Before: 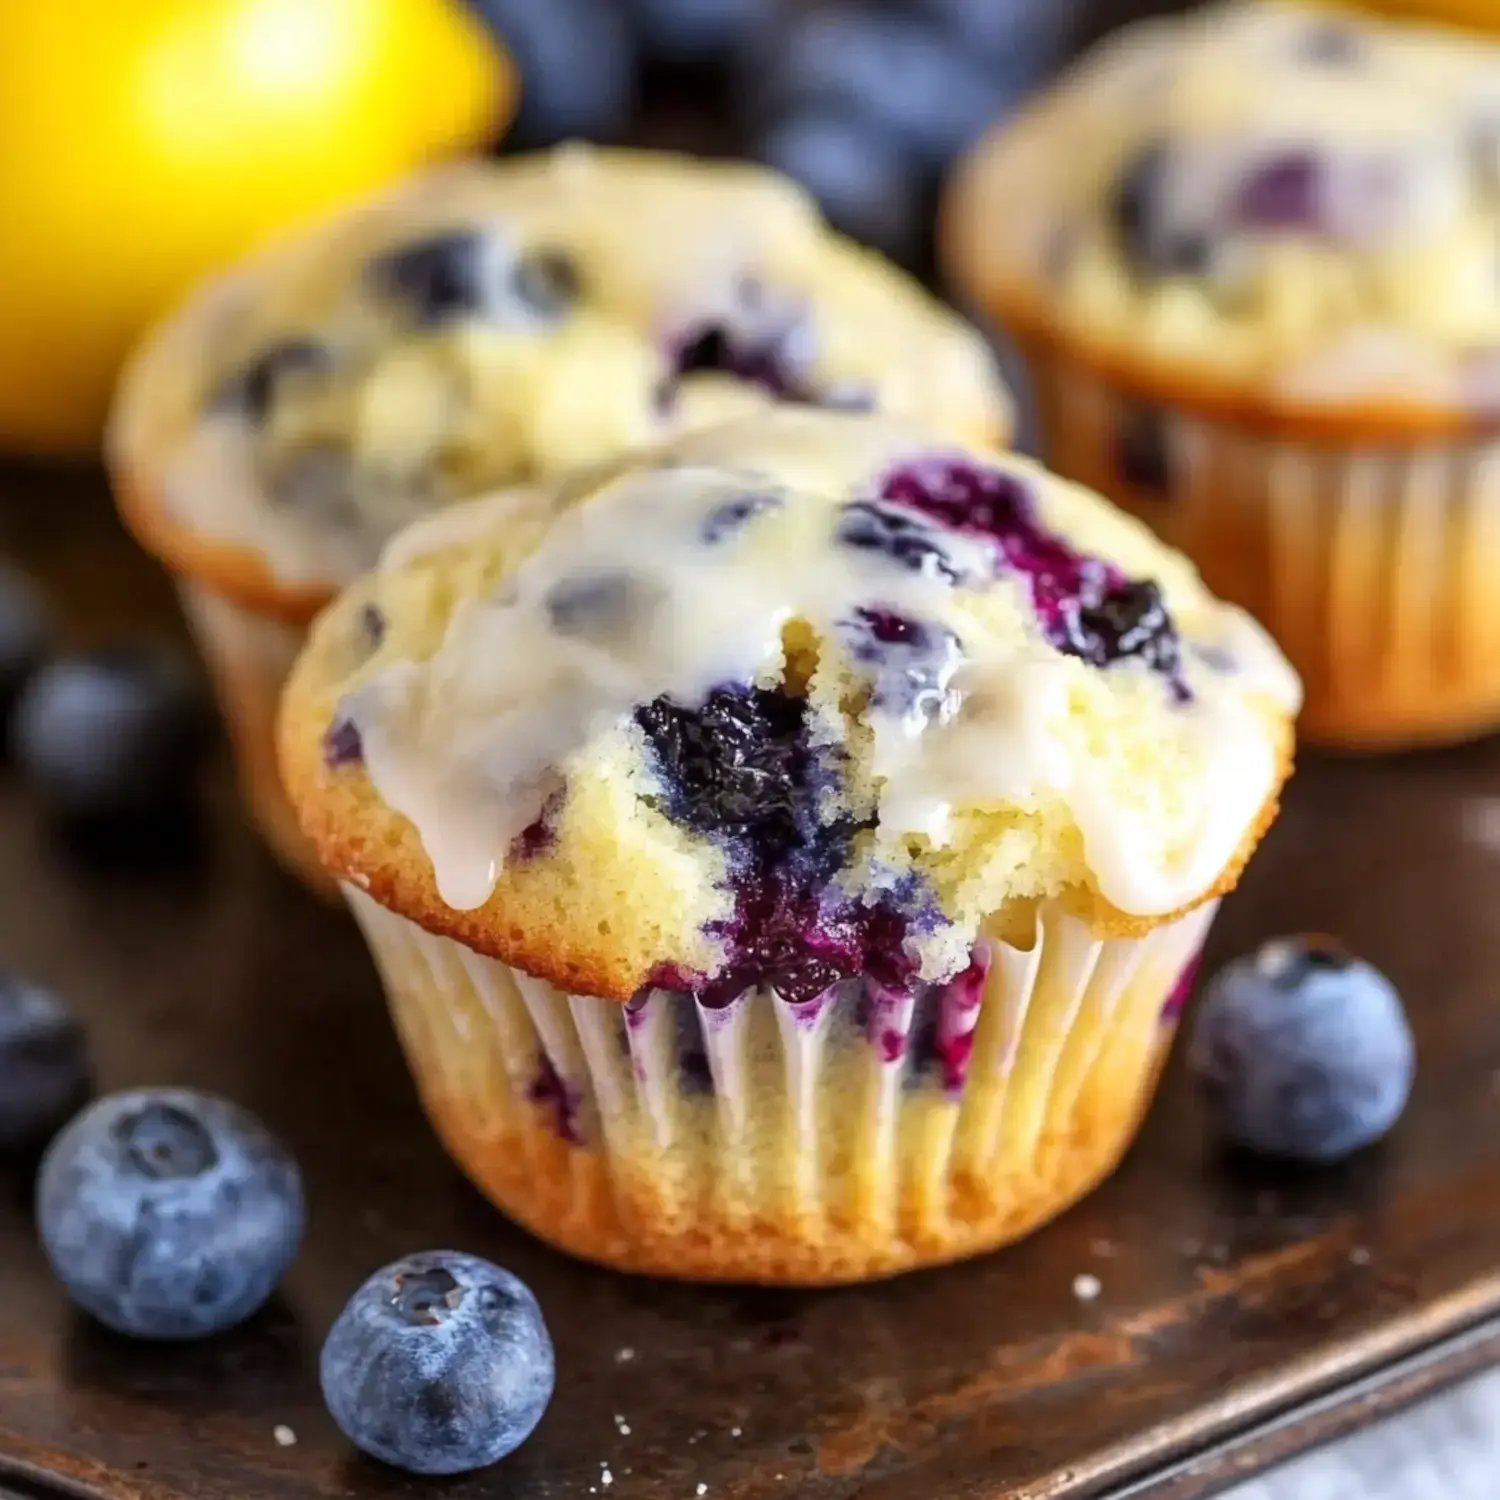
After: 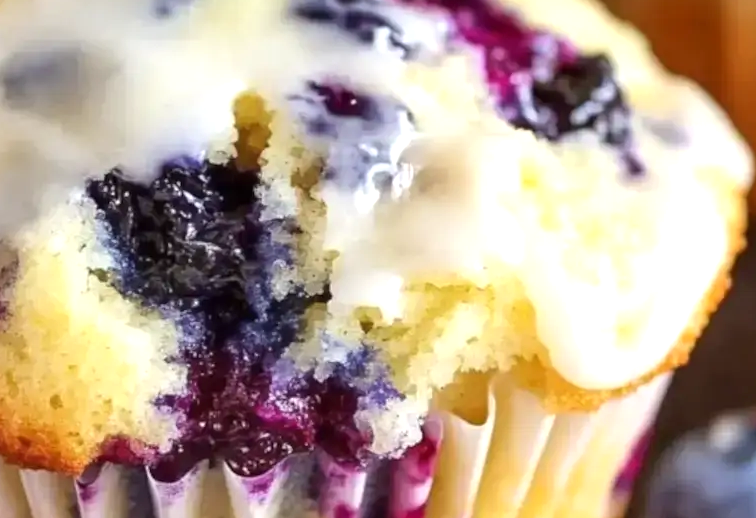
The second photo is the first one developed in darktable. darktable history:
exposure: exposure 0.272 EV, compensate highlight preservation false
tone equalizer: edges refinement/feathering 500, mask exposure compensation -1.57 EV, preserve details no
crop: left 36.536%, top 35.104%, right 13.017%, bottom 30.331%
